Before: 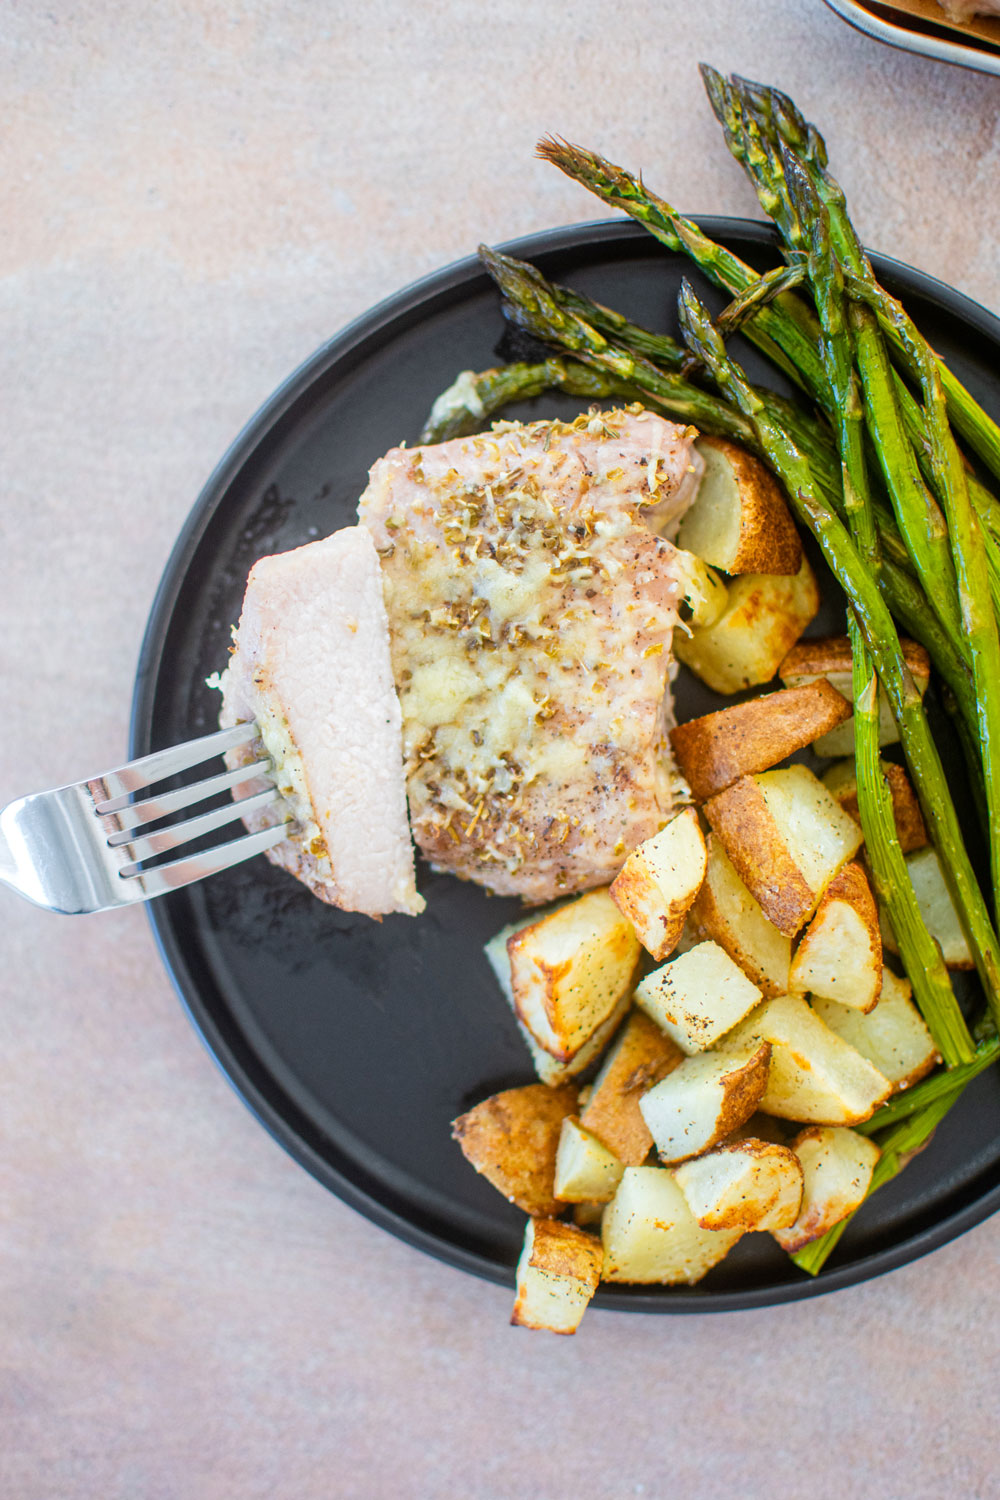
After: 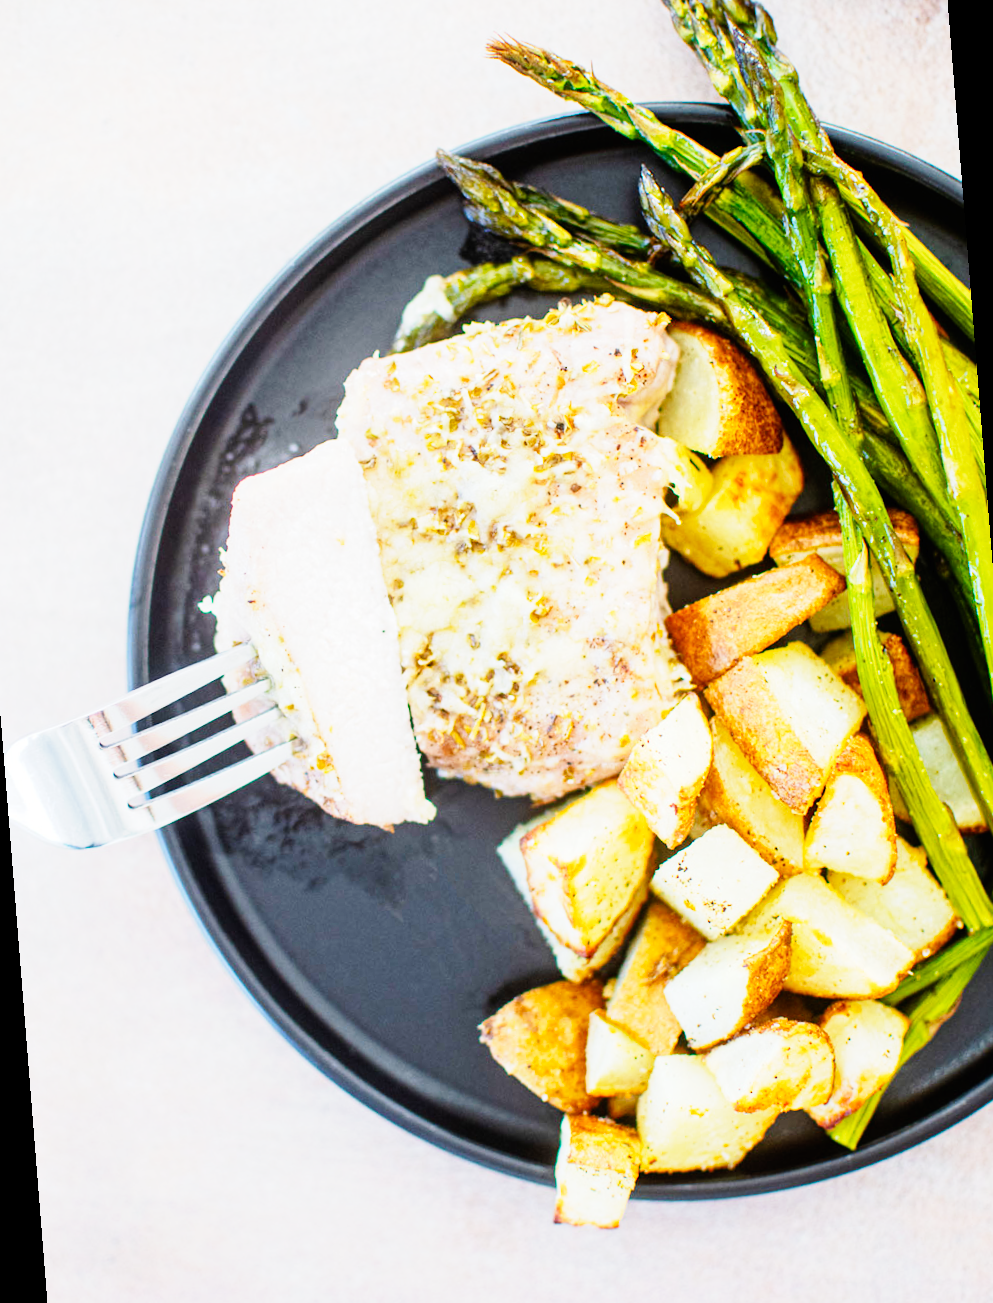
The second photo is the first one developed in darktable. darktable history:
base curve: curves: ch0 [(0, 0) (0, 0.001) (0.001, 0.001) (0.004, 0.002) (0.007, 0.004) (0.015, 0.013) (0.033, 0.045) (0.052, 0.096) (0.075, 0.17) (0.099, 0.241) (0.163, 0.42) (0.219, 0.55) (0.259, 0.616) (0.327, 0.722) (0.365, 0.765) (0.522, 0.873) (0.547, 0.881) (0.689, 0.919) (0.826, 0.952) (1, 1)], preserve colors none
rotate and perspective: rotation -4.57°, crop left 0.054, crop right 0.944, crop top 0.087, crop bottom 0.914
